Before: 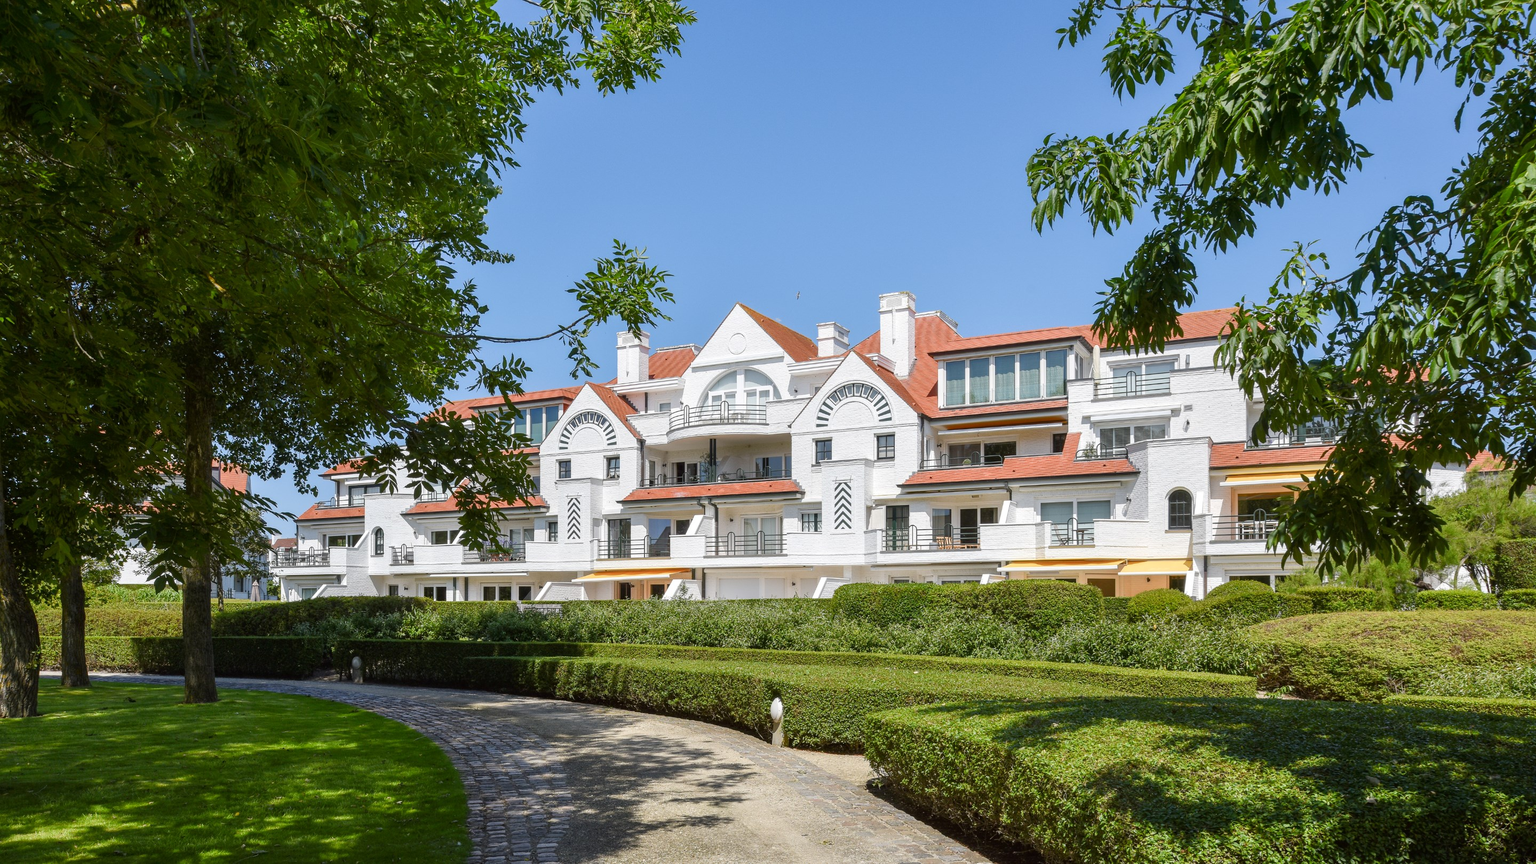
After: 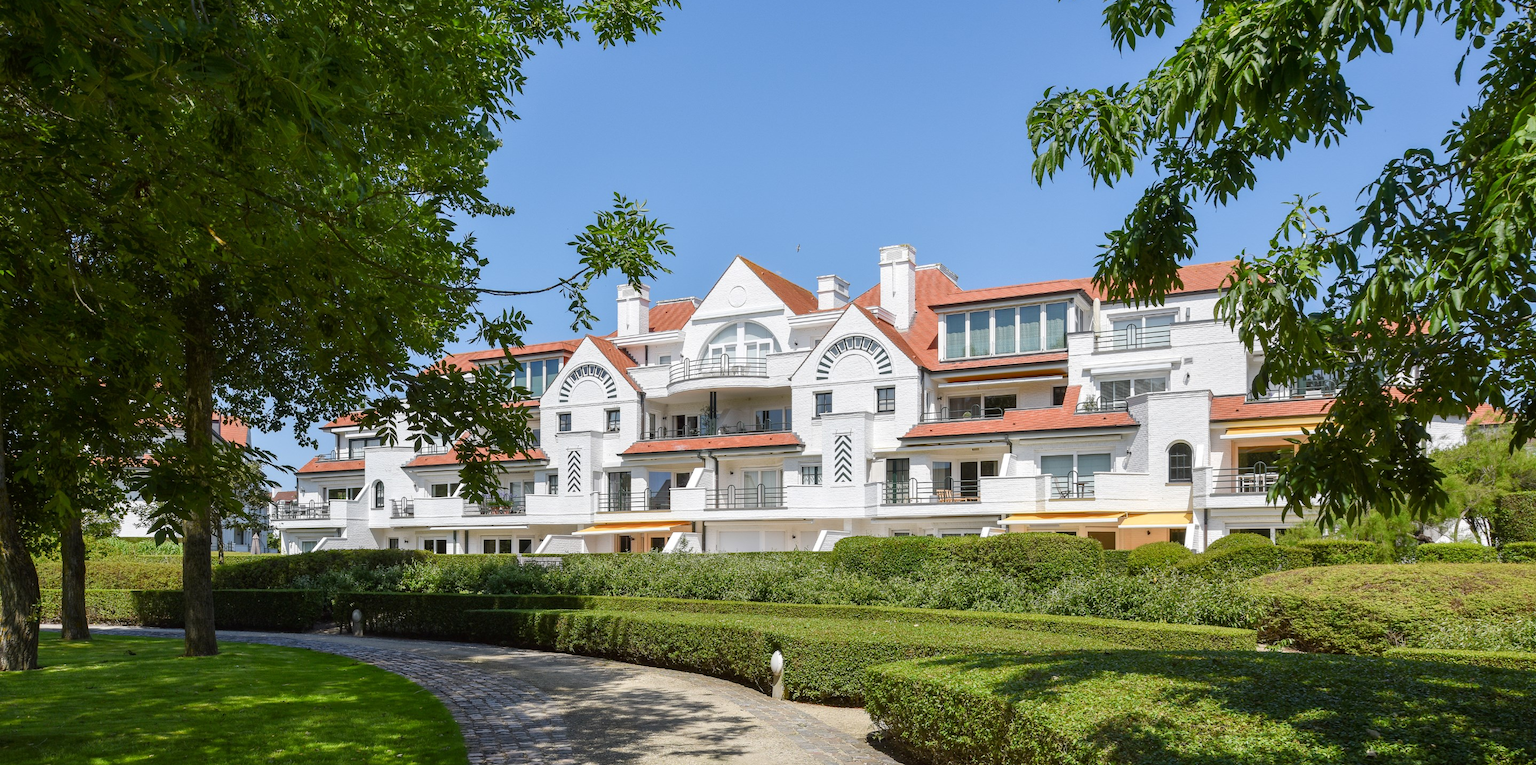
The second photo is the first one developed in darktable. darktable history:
crop and rotate: top 5.532%, bottom 5.913%
